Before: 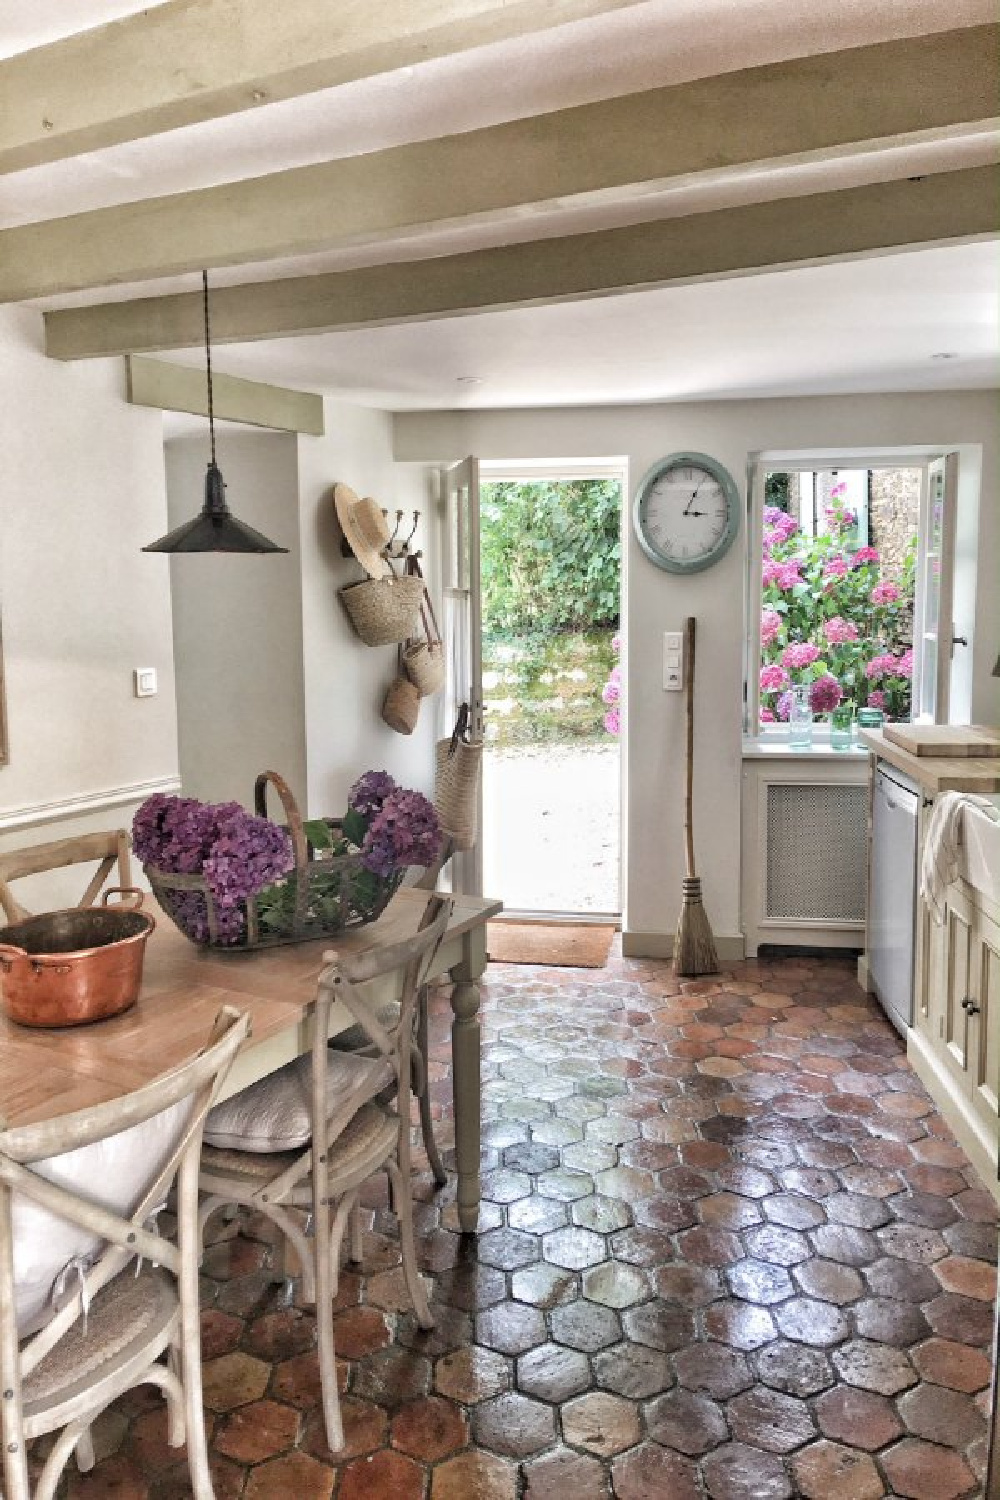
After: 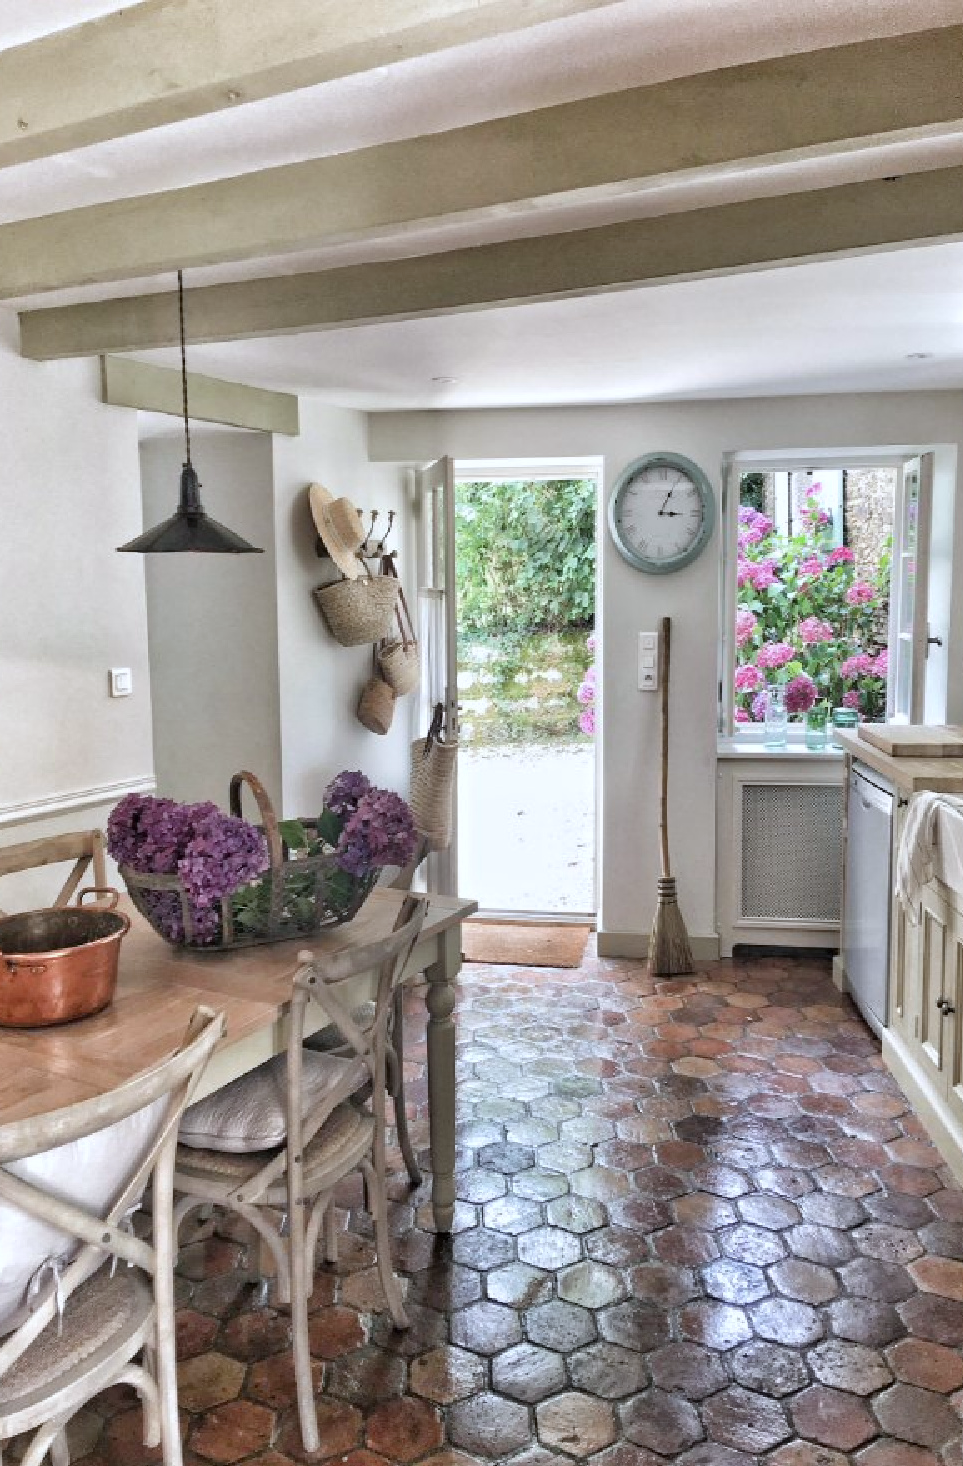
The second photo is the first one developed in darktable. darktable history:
exposure: black level correction 0, compensate exposure bias true, compensate highlight preservation false
crop and rotate: left 2.536%, right 1.107%, bottom 2.246%
white balance: red 0.967, blue 1.049
